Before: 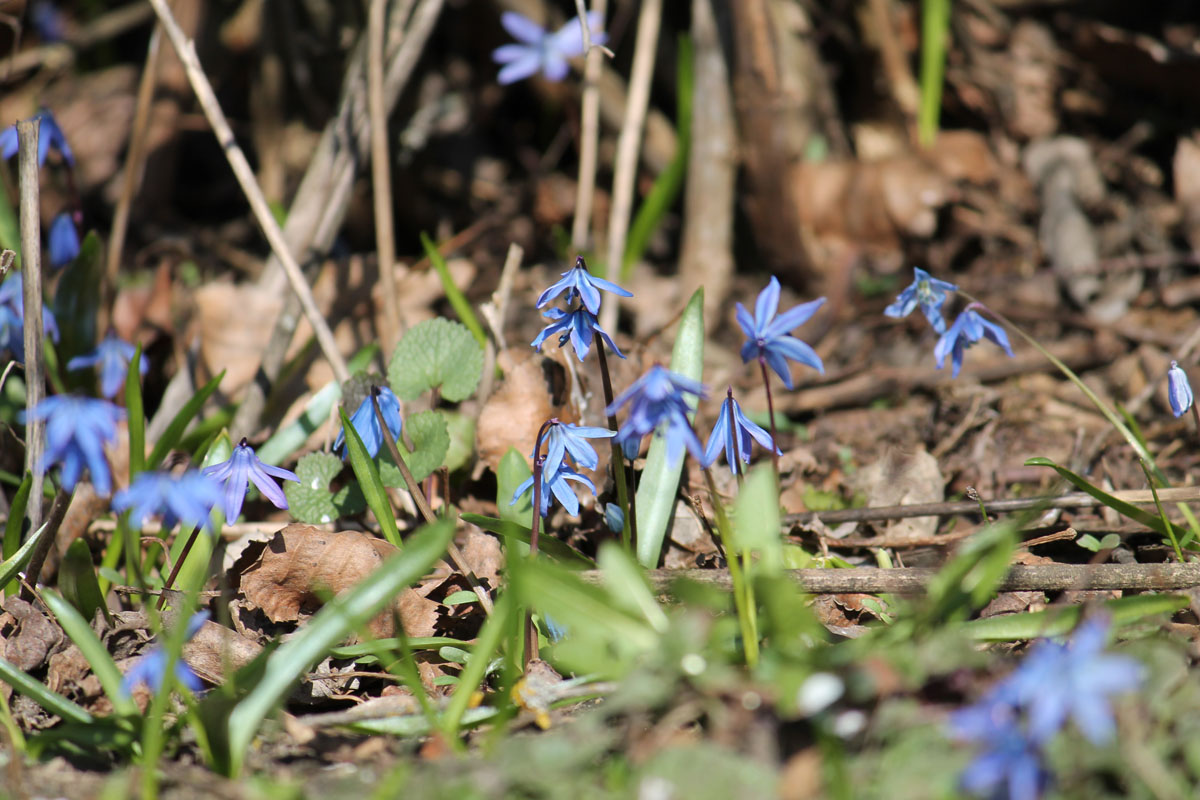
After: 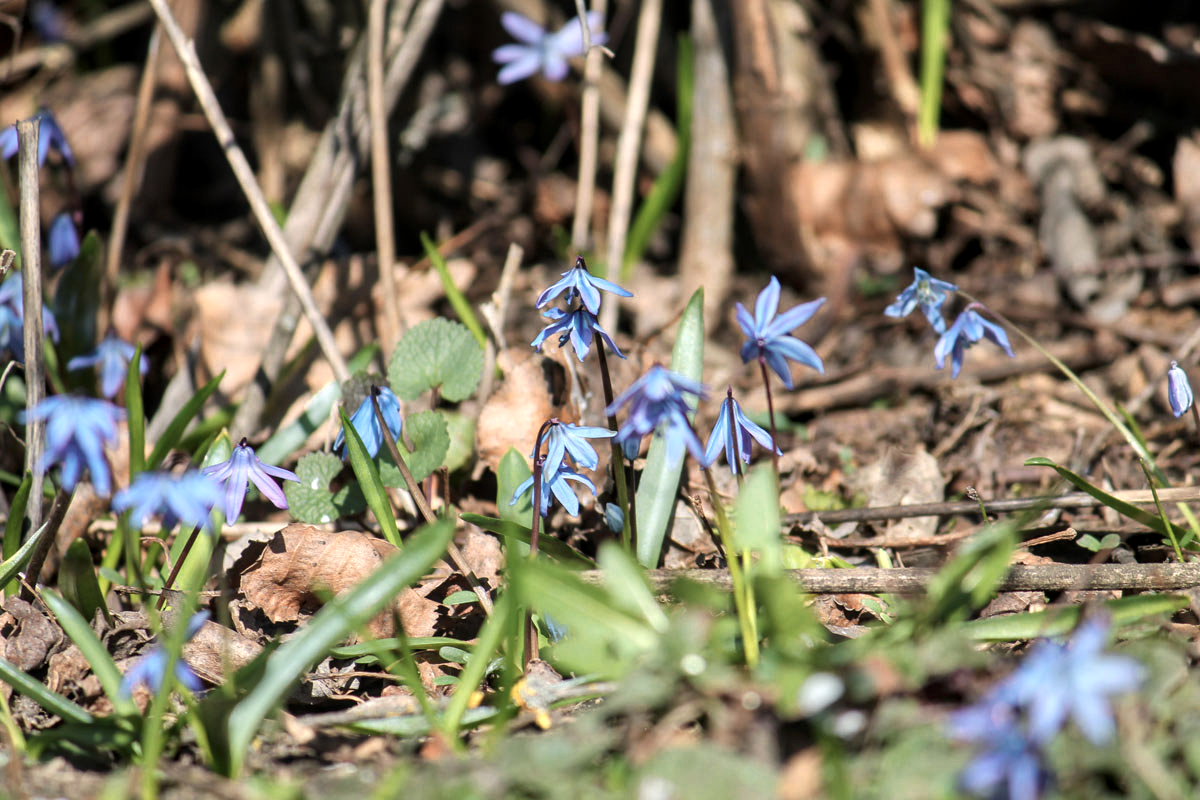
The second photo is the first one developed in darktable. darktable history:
local contrast: on, module defaults
shadows and highlights: shadows 12, white point adjustment 1.2, highlights -0.36, soften with gaussian
color zones: curves: ch0 [(0.018, 0.548) (0.224, 0.64) (0.425, 0.447) (0.675, 0.575) (0.732, 0.579)]; ch1 [(0.066, 0.487) (0.25, 0.5) (0.404, 0.43) (0.75, 0.421) (0.956, 0.421)]; ch2 [(0.044, 0.561) (0.215, 0.465) (0.399, 0.544) (0.465, 0.548) (0.614, 0.447) (0.724, 0.43) (0.882, 0.623) (0.956, 0.632)]
